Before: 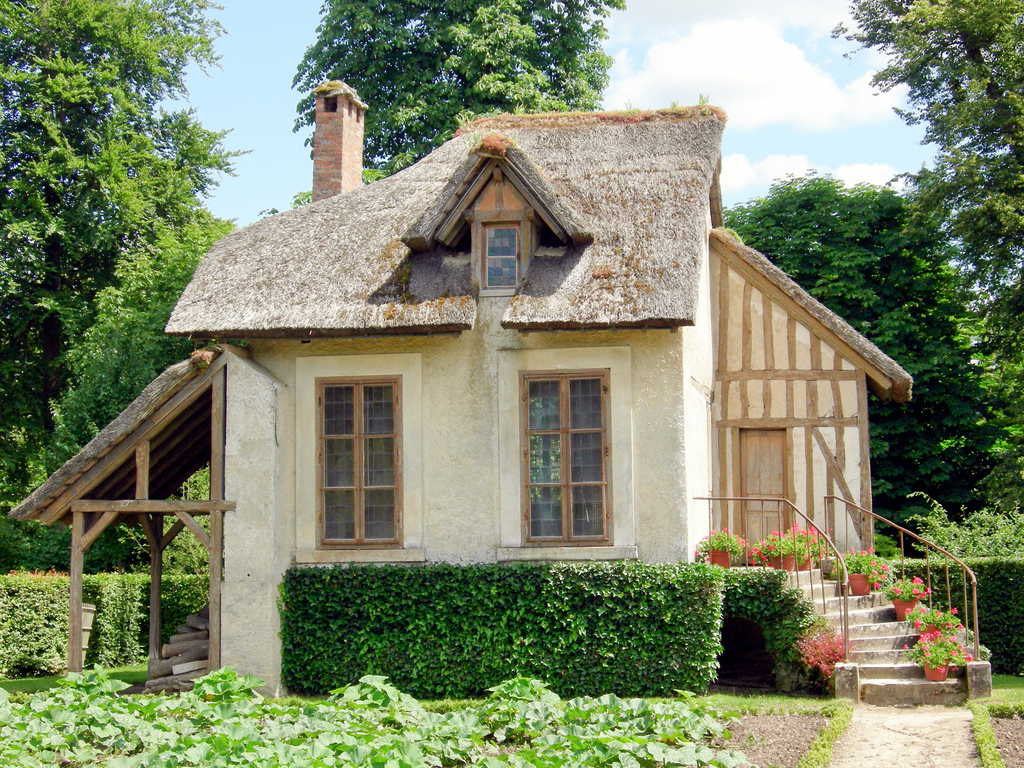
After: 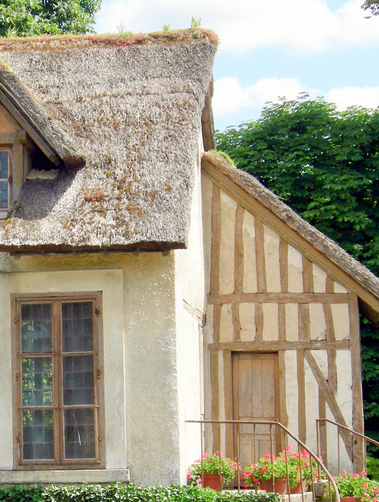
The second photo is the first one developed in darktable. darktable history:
crop and rotate: left 49.675%, top 10.15%, right 13.263%, bottom 24.47%
